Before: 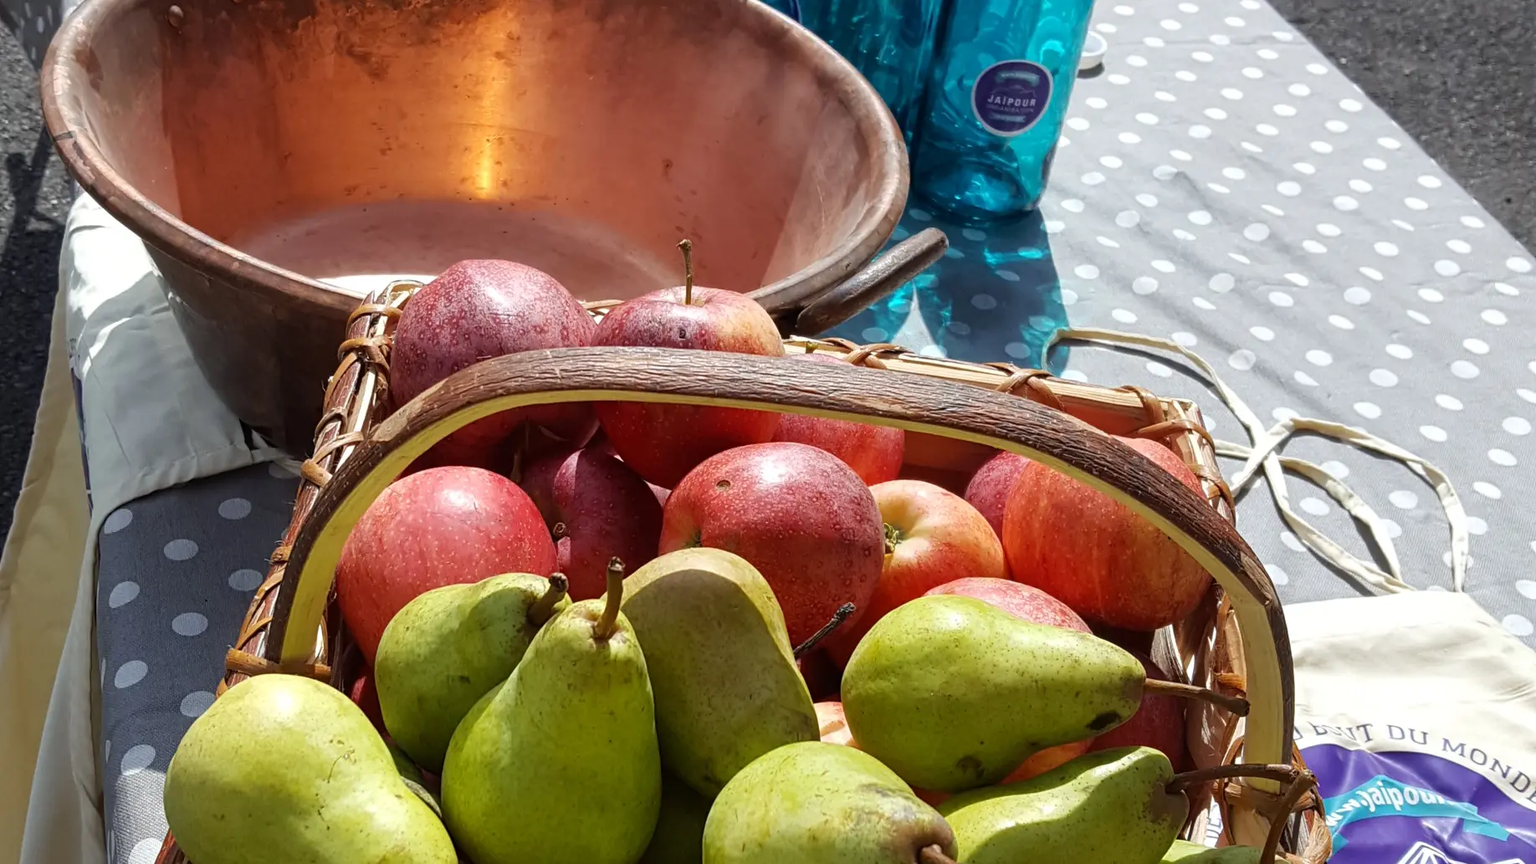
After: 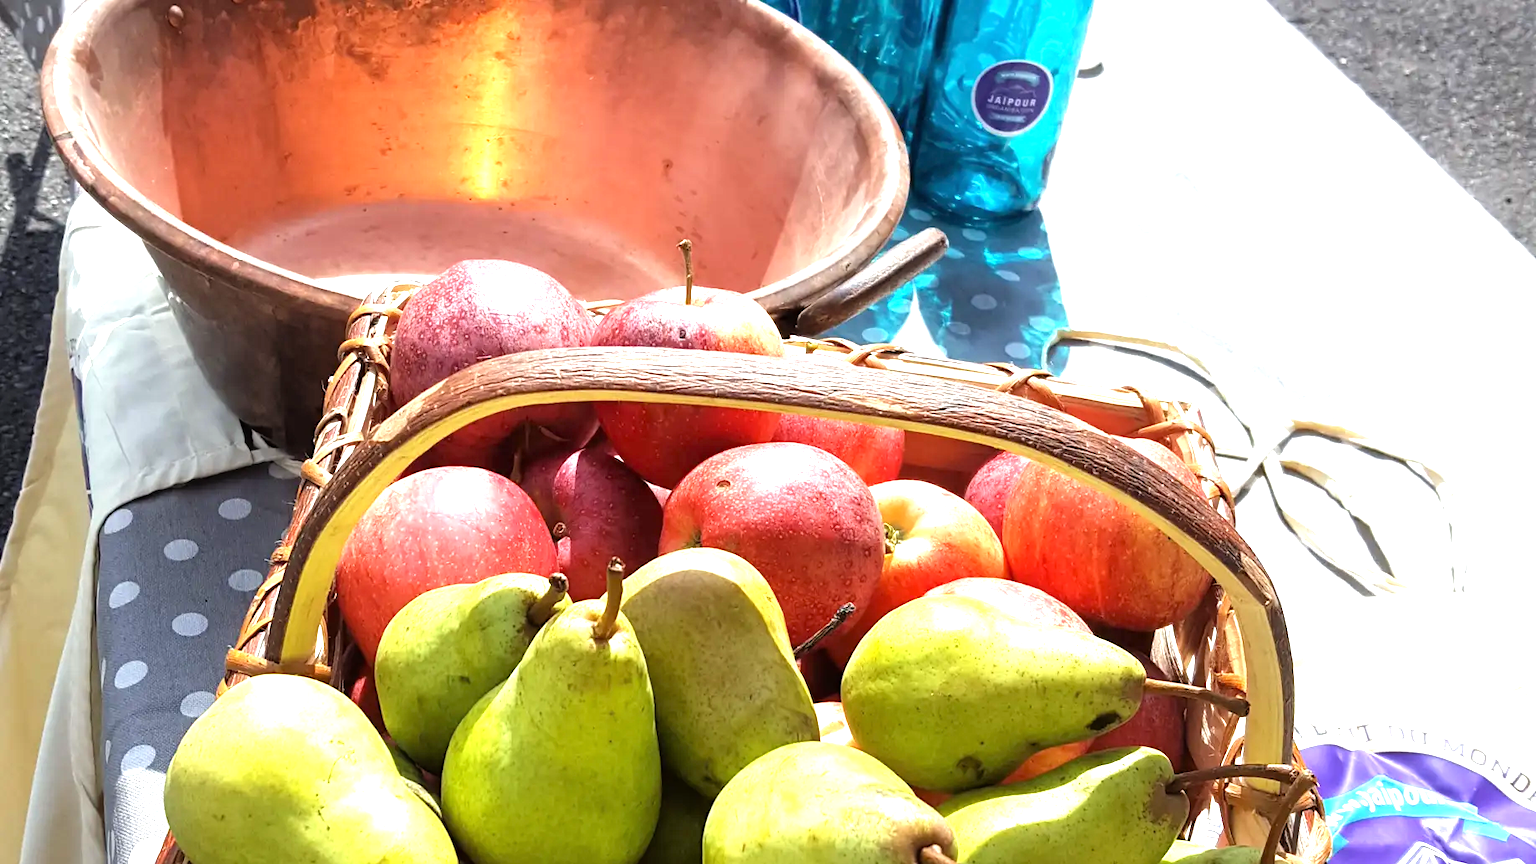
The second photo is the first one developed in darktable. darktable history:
exposure: black level correction 0, exposure 1.4 EV, compensate highlight preservation false
rgb curve: curves: ch0 [(0, 0) (0.136, 0.078) (0.262, 0.245) (0.414, 0.42) (1, 1)], compensate middle gray true, preserve colors basic power
